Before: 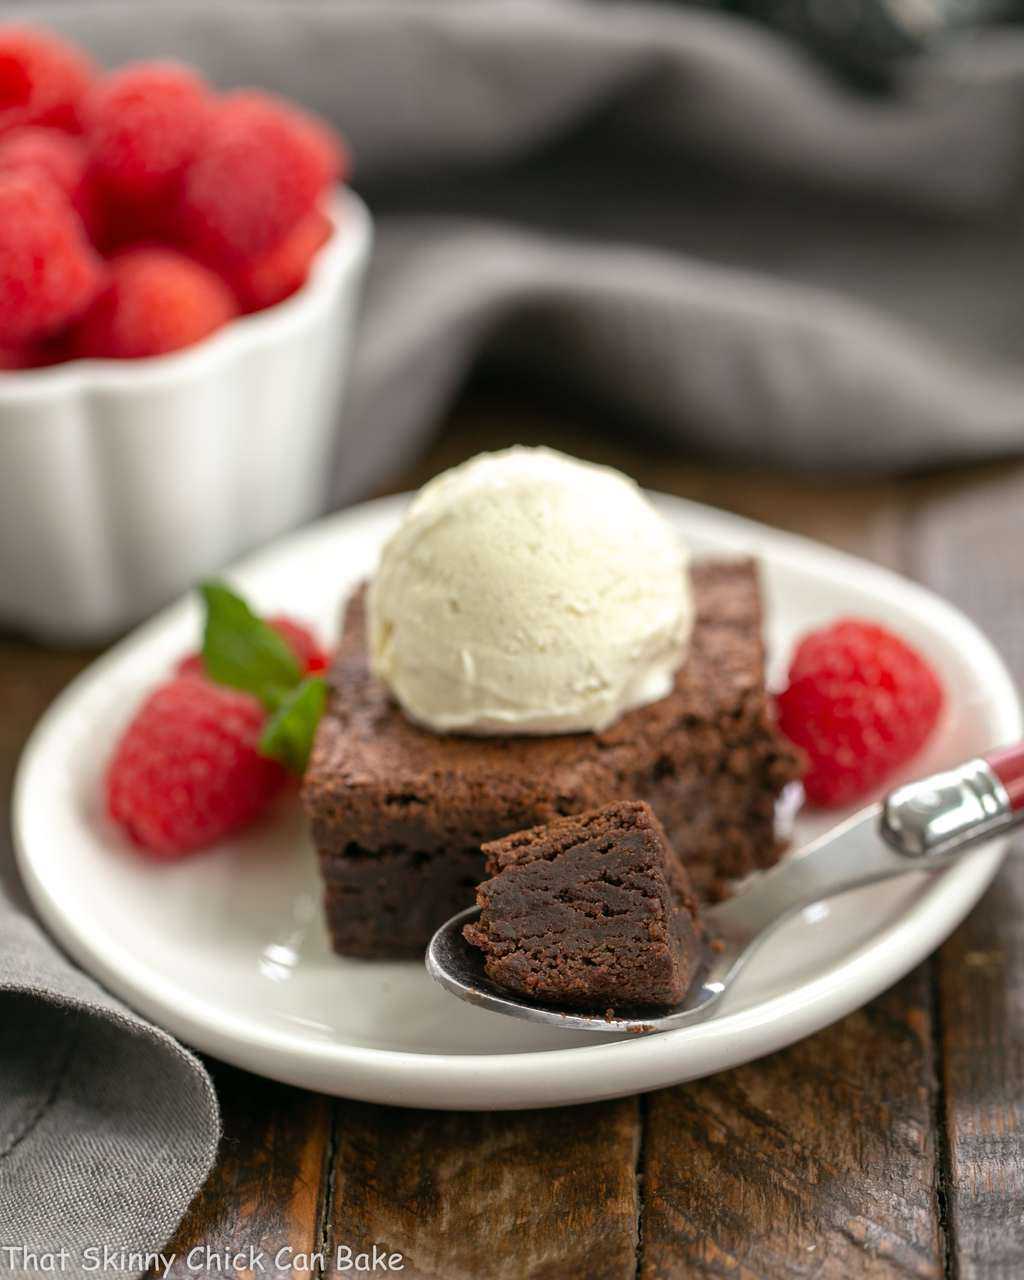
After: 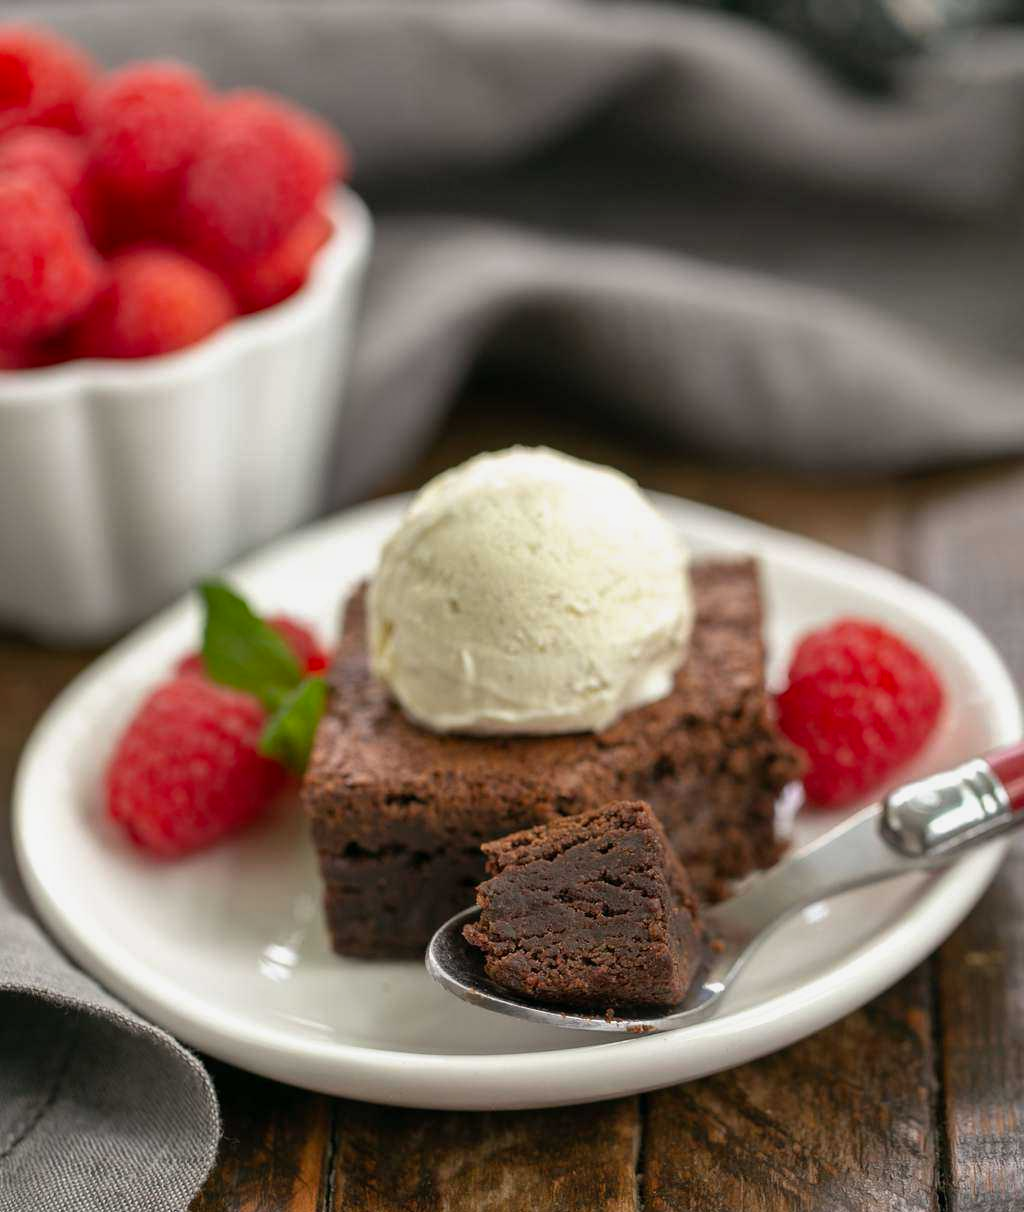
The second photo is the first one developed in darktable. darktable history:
shadows and highlights: white point adjustment -3.59, highlights -63.43, soften with gaussian
crop and rotate: top 0.001%, bottom 5.246%
